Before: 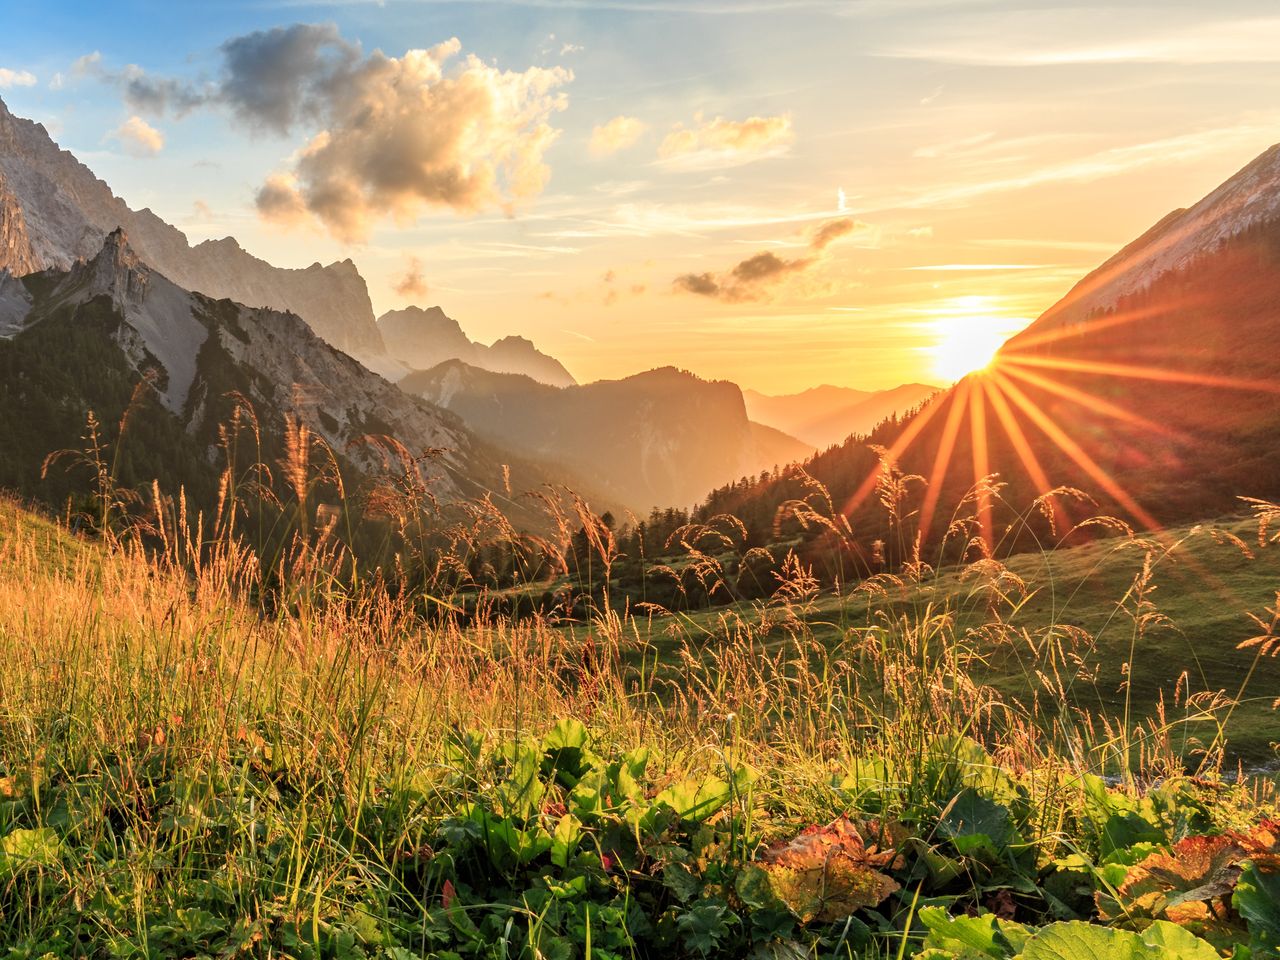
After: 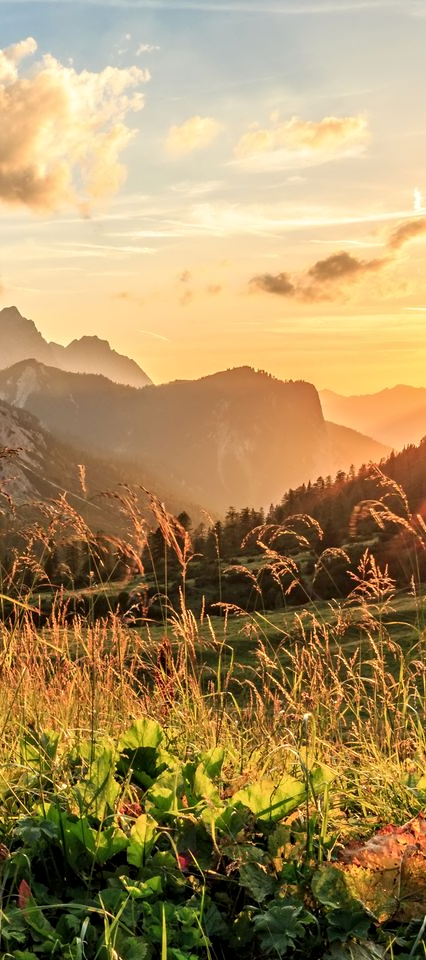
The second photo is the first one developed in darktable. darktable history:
crop: left 33.175%, right 33.494%
contrast equalizer: octaves 7, y [[0.5, 0.542, 0.583, 0.625, 0.667, 0.708], [0.5 ×6], [0.5 ×6], [0, 0.033, 0.067, 0.1, 0.133, 0.167], [0, 0.05, 0.1, 0.15, 0.2, 0.25]], mix 0.218
